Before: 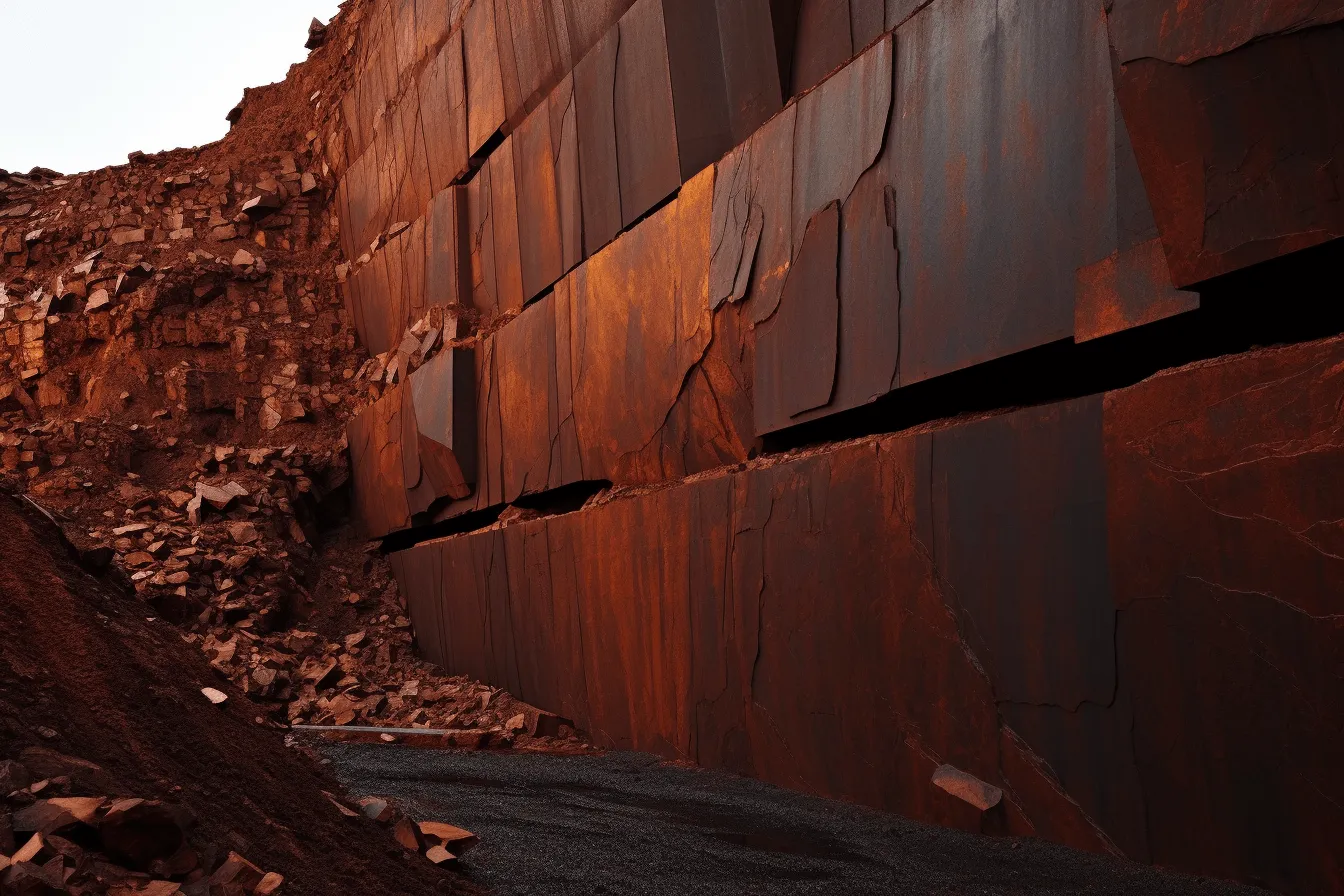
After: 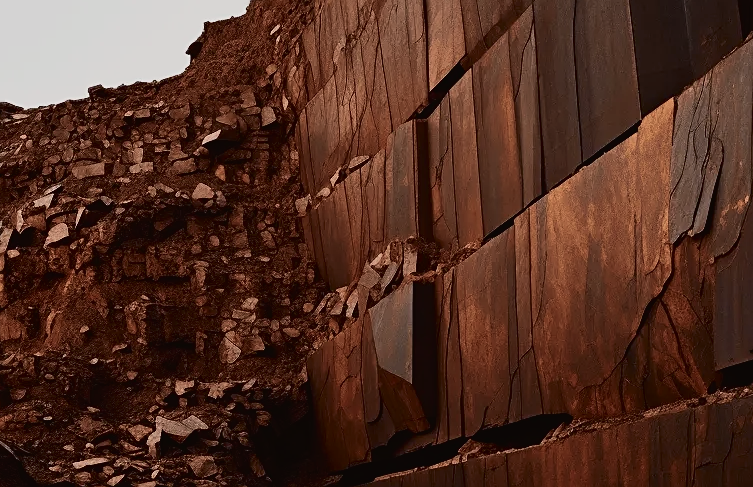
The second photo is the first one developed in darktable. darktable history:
exposure: black level correction 0, exposure -0.683 EV, compensate highlight preservation false
sharpen: amount 0.491
crop and rotate: left 3.034%, top 7.411%, right 40.938%, bottom 38.191%
tone curve: curves: ch0 [(0, 0.019) (0.066, 0.043) (0.189, 0.182) (0.359, 0.417) (0.485, 0.576) (0.656, 0.734) (0.851, 0.861) (0.997, 0.959)]; ch1 [(0, 0) (0.179, 0.123) (0.381, 0.36) (0.425, 0.41) (0.474, 0.472) (0.499, 0.501) (0.514, 0.517) (0.571, 0.584) (0.649, 0.677) (0.812, 0.856) (1, 1)]; ch2 [(0, 0) (0.246, 0.214) (0.421, 0.427) (0.459, 0.484) (0.5, 0.504) (0.518, 0.523) (0.529, 0.544) (0.56, 0.581) (0.617, 0.631) (0.744, 0.734) (0.867, 0.821) (0.993, 0.889)], color space Lab, independent channels, preserve colors none
contrast brightness saturation: contrast 0.1, saturation -0.301
